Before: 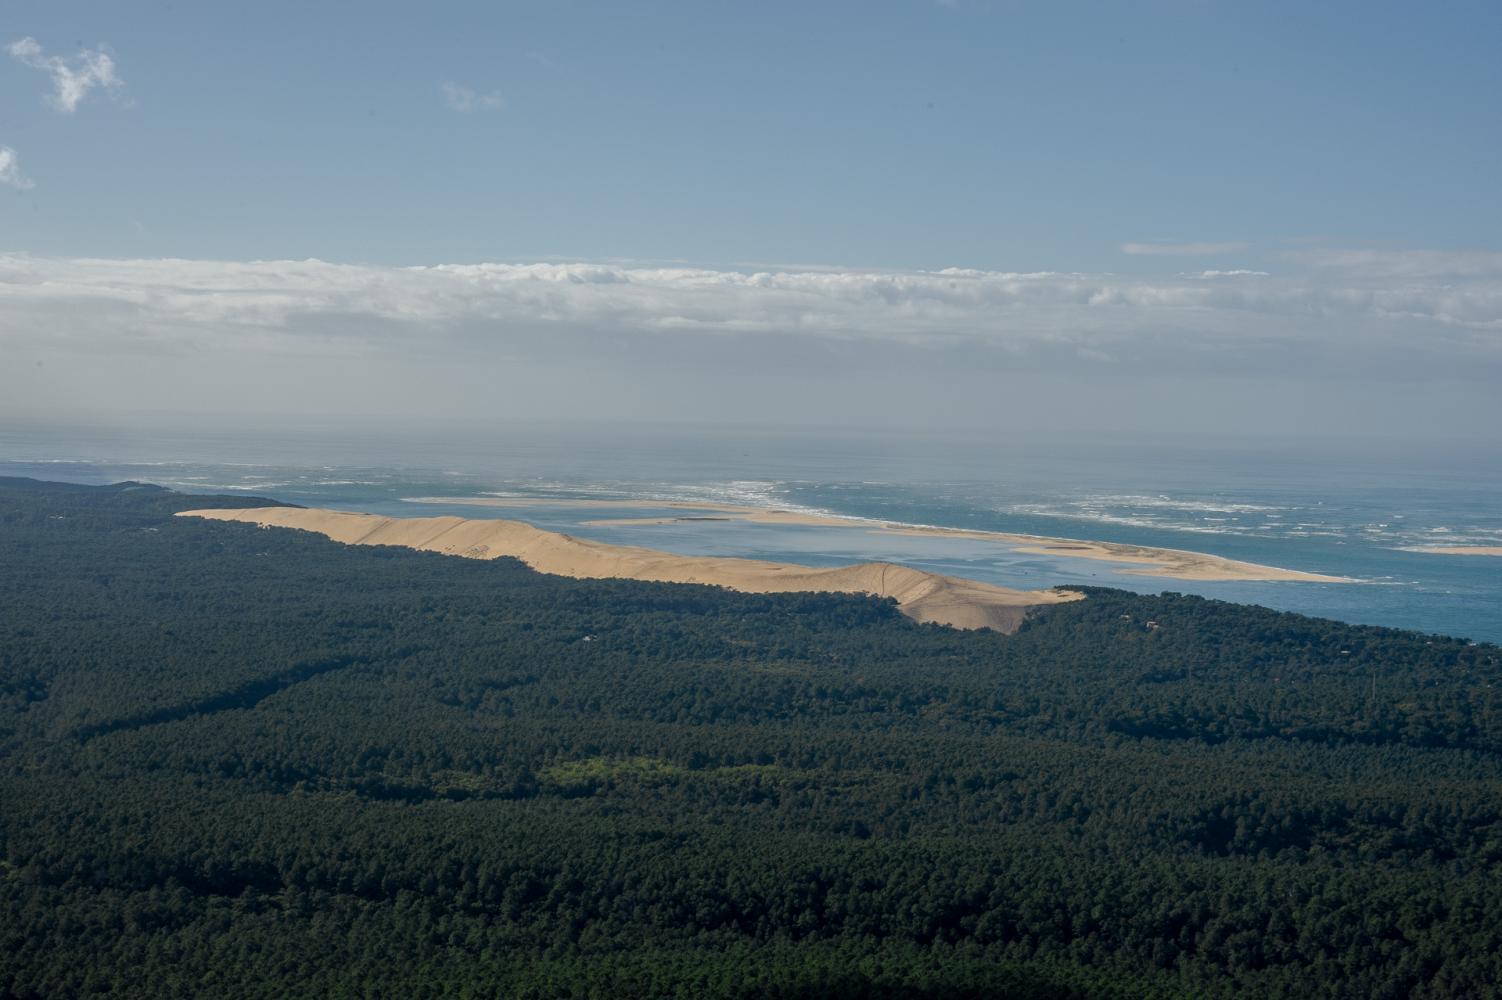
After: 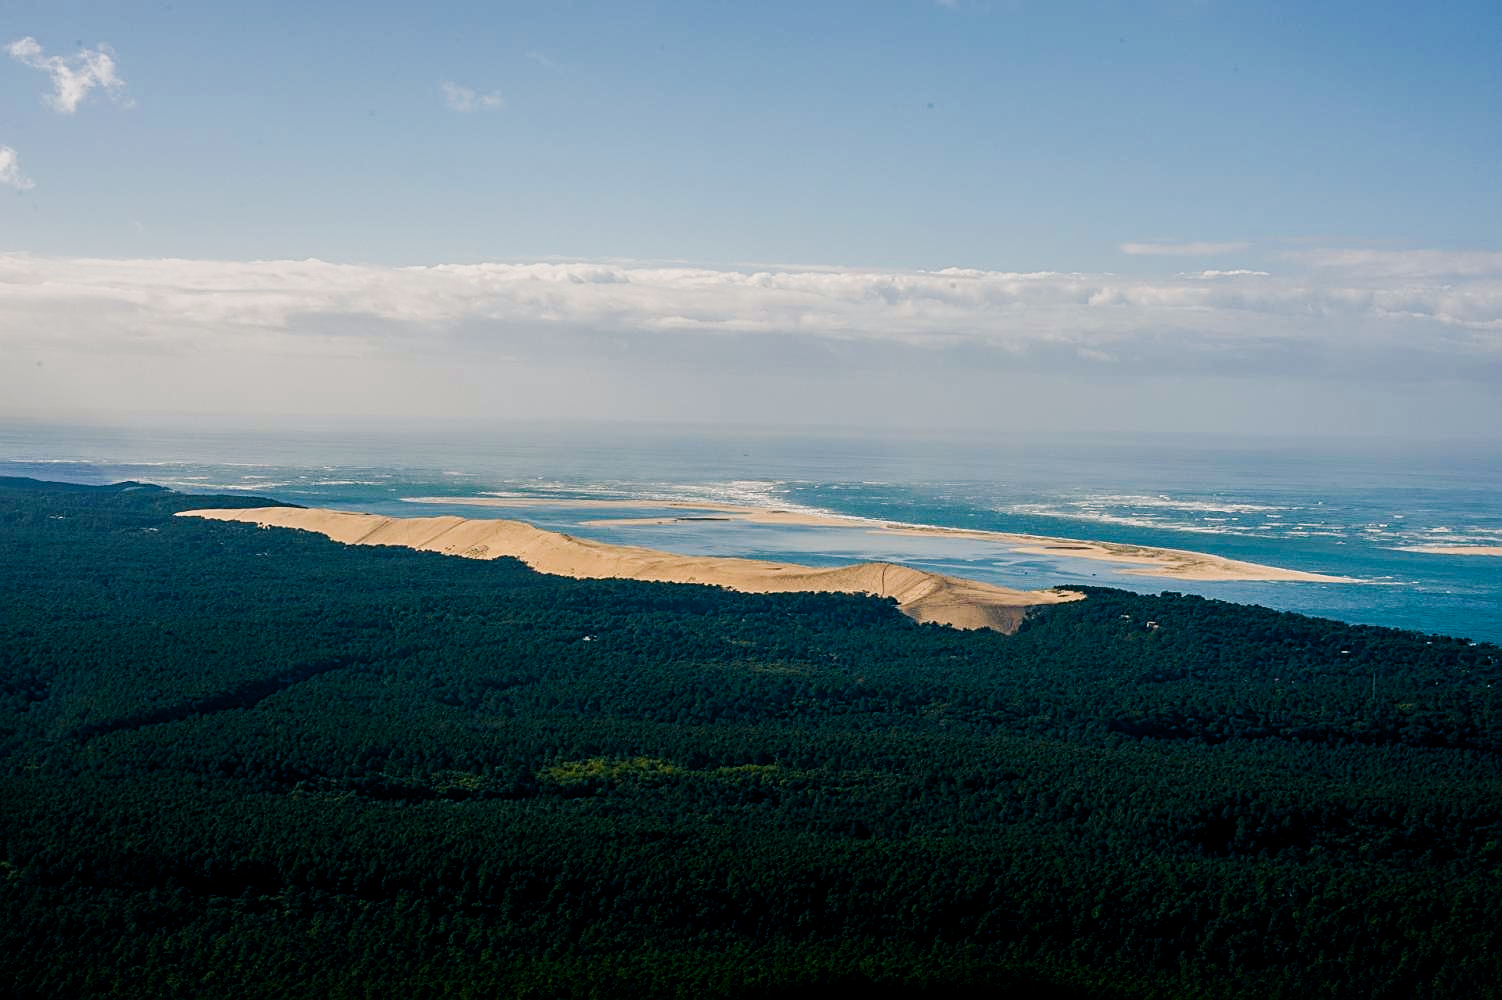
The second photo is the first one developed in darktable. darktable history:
sigmoid: contrast 1.54, target black 0
sharpen: on, module defaults
velvia: on, module defaults
color balance rgb: shadows lift › chroma 2%, shadows lift › hue 185.64°, power › luminance 1.48%, highlights gain › chroma 3%, highlights gain › hue 54.51°, global offset › luminance -0.4%, perceptual saturation grading › highlights -18.47%, perceptual saturation grading › mid-tones 6.62%, perceptual saturation grading › shadows 28.22%, perceptual brilliance grading › highlights 15.68%, perceptual brilliance grading › shadows -14.29%, global vibrance 25.96%, contrast 6.45%
